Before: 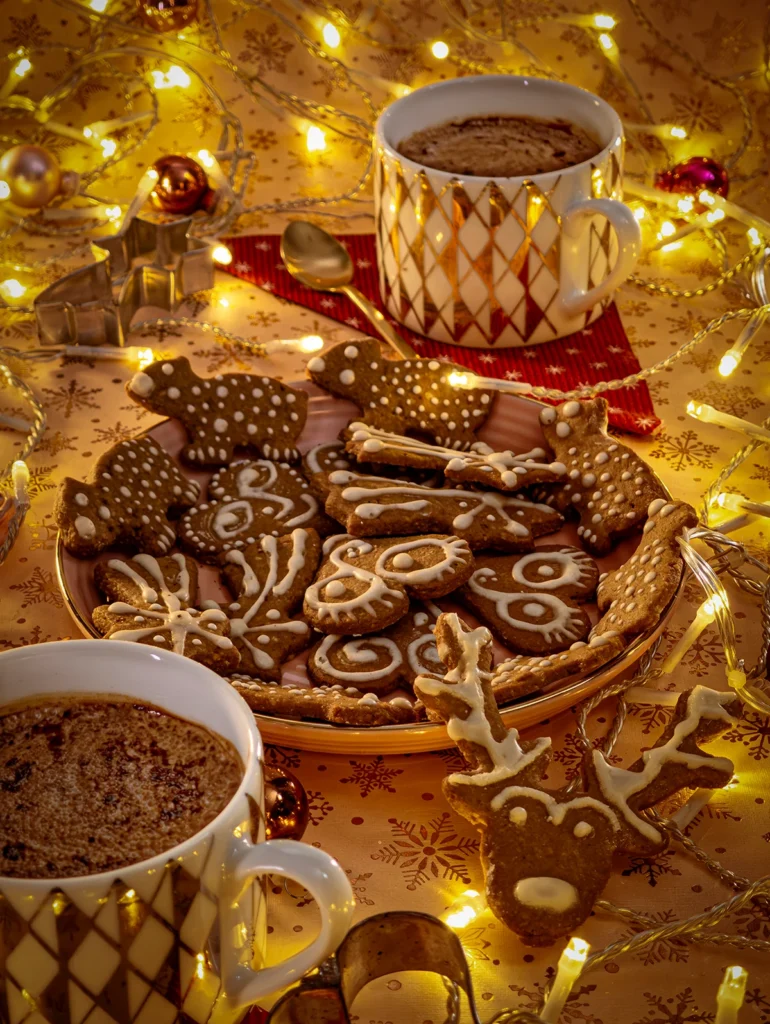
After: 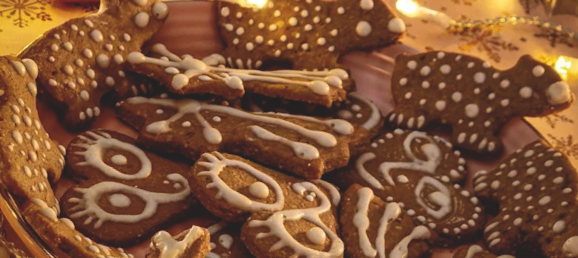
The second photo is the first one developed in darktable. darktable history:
crop and rotate: angle 16.12°, top 30.835%, bottom 35.653%
exposure: black level correction -0.015, compensate highlight preservation false
